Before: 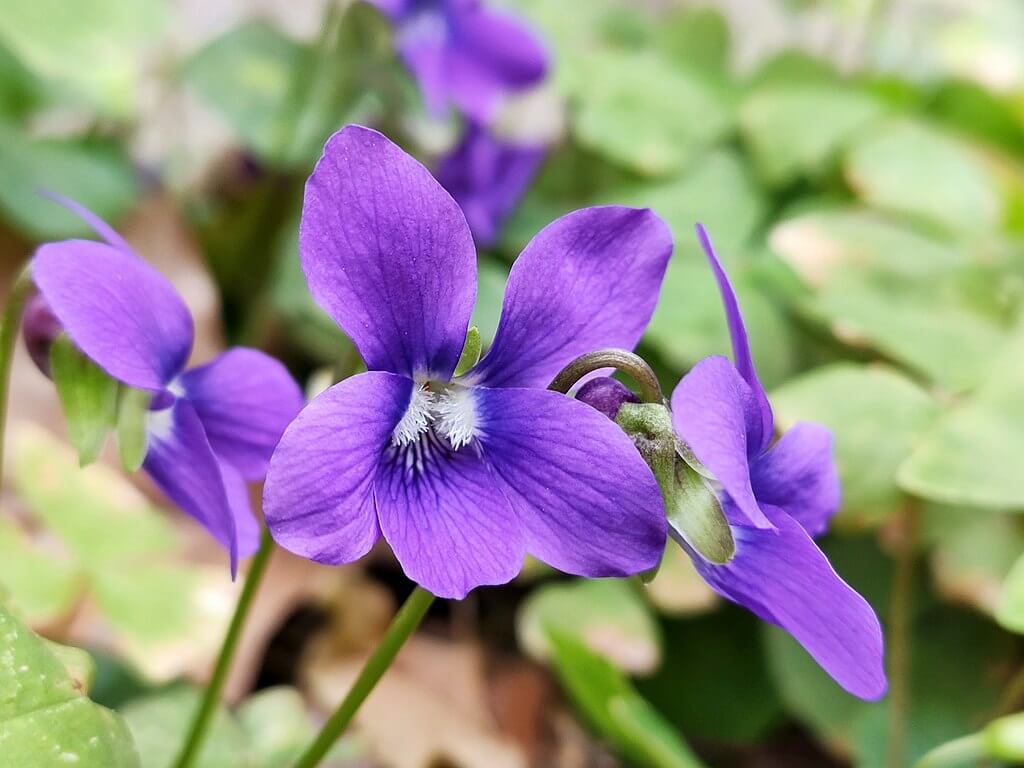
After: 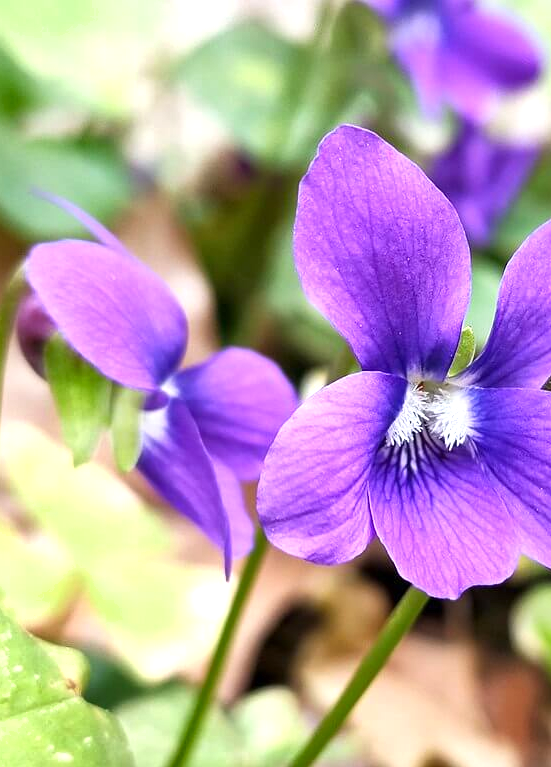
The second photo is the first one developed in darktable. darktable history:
shadows and highlights: shadows 20.91, highlights -35.45, soften with gaussian
exposure: exposure 0.669 EV, compensate highlight preservation false
crop: left 0.587%, right 45.588%, bottom 0.086%
